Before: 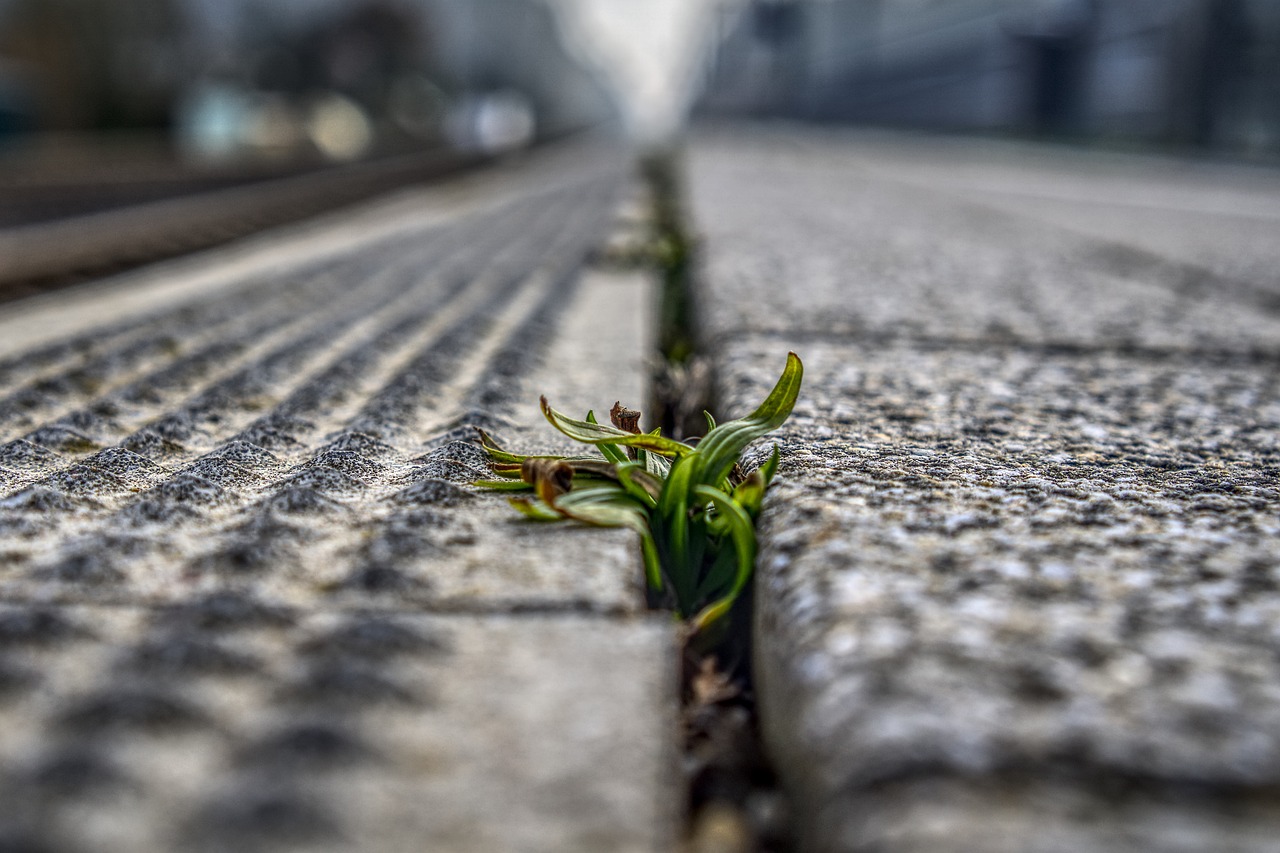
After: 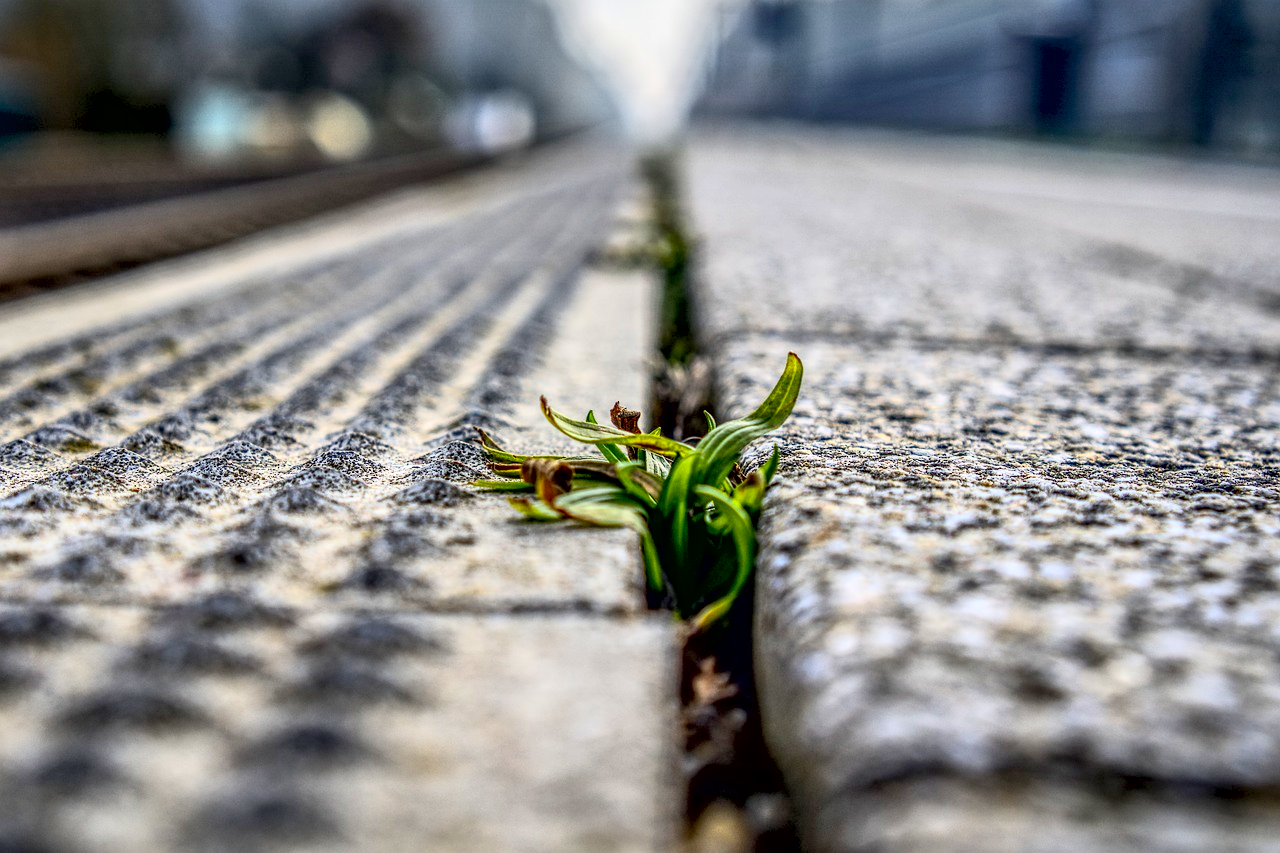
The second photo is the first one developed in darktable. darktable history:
contrast brightness saturation: contrast 0.243, brightness 0.267, saturation 0.374
exposure: black level correction 0.012, compensate exposure bias true, compensate highlight preservation false
